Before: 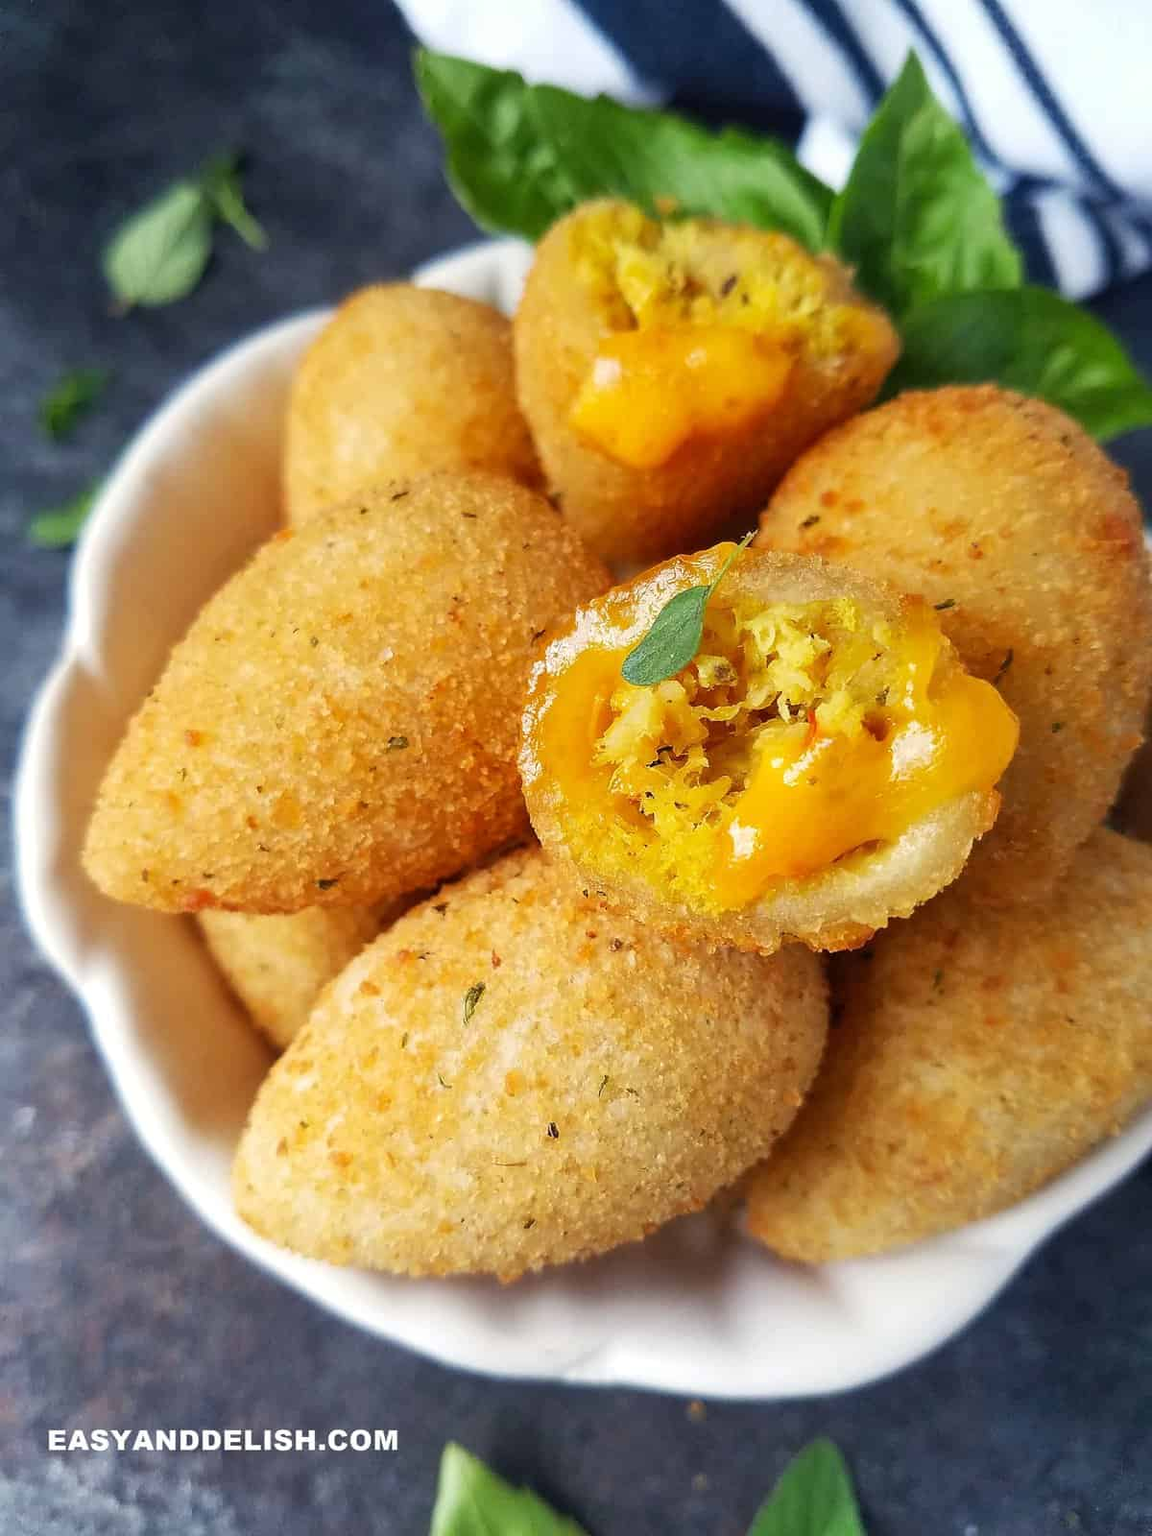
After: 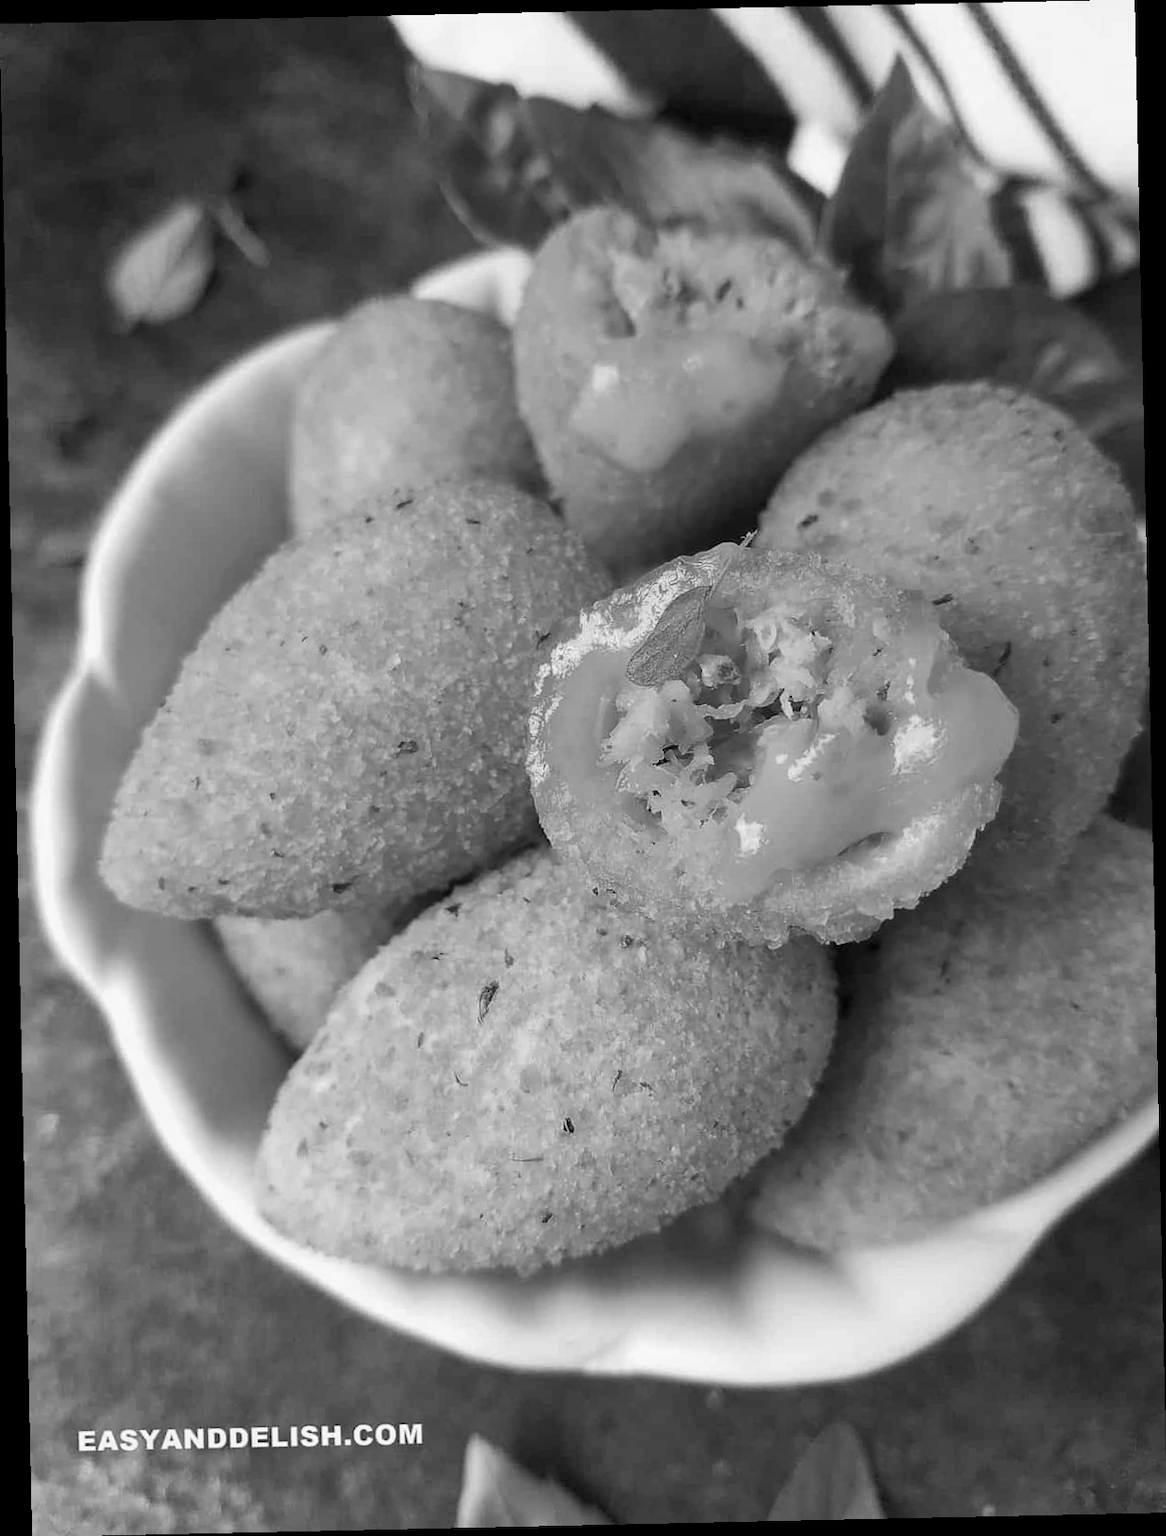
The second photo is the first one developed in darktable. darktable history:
color contrast: green-magenta contrast 0.84, blue-yellow contrast 0.86
exposure: black level correction 0.002, compensate highlight preservation false
color calibration: output gray [0.22, 0.42, 0.37, 0], gray › normalize channels true, illuminant same as pipeline (D50), adaptation XYZ, x 0.346, y 0.359, gamut compression 0
rotate and perspective: rotation -1.24°, automatic cropping off
